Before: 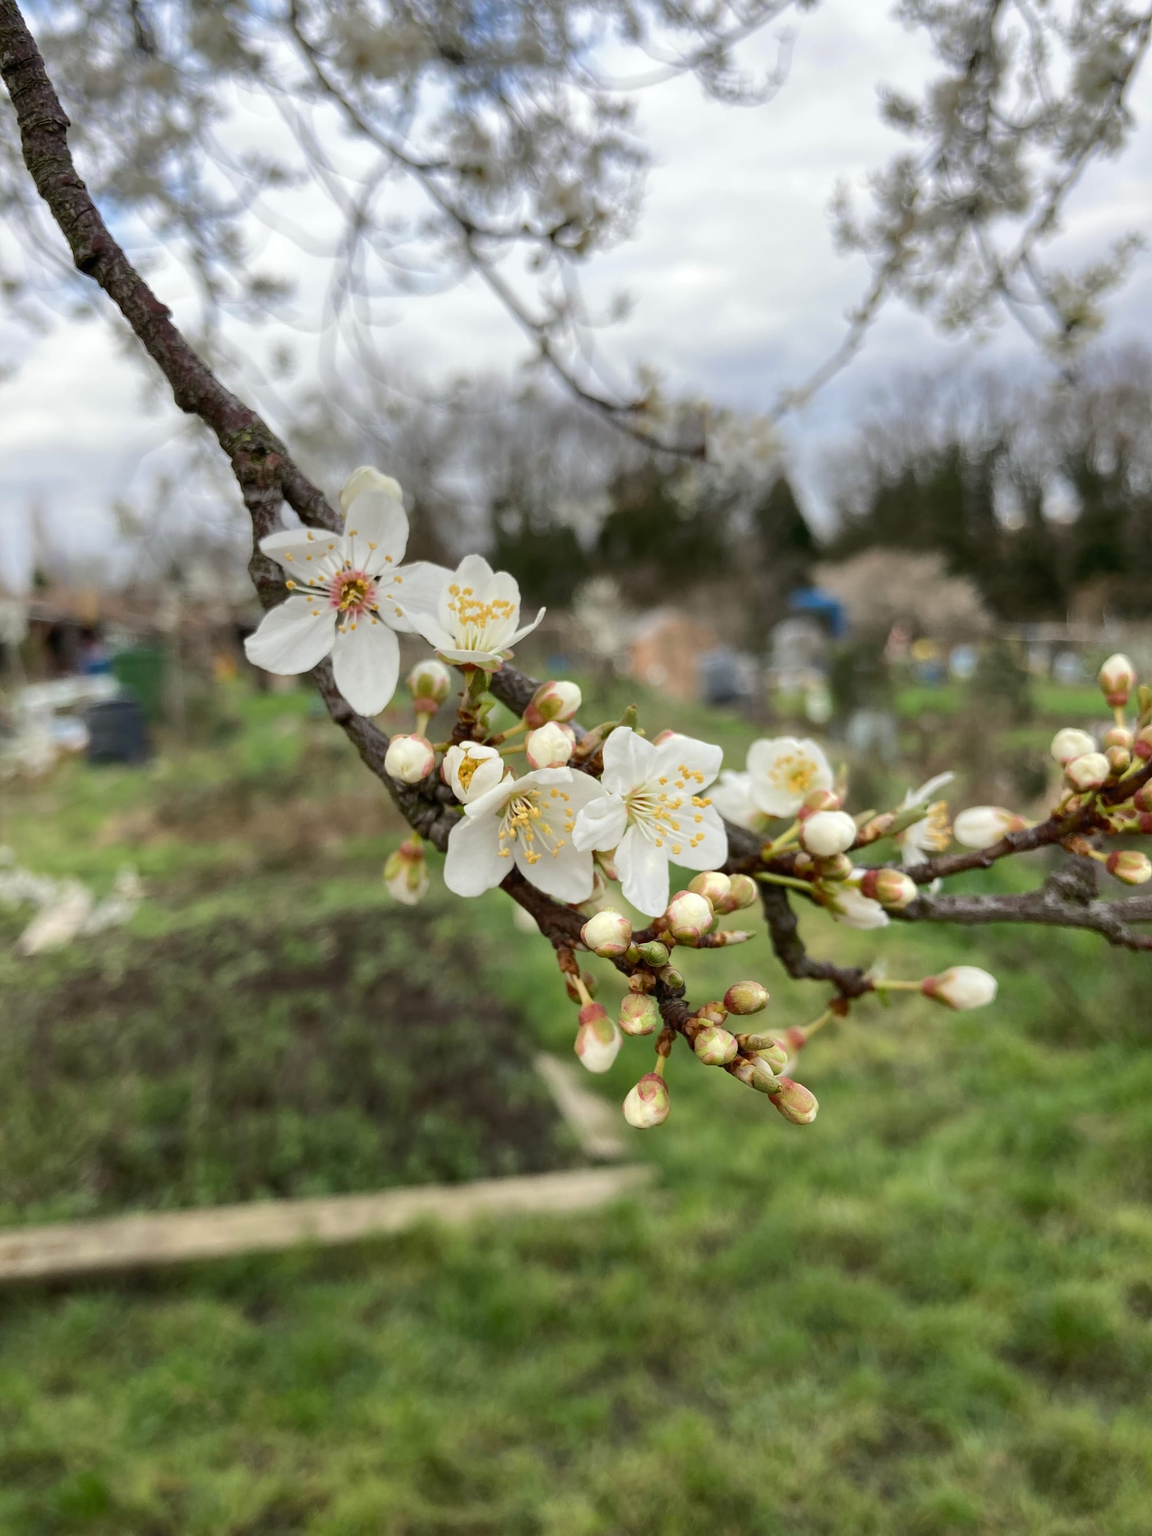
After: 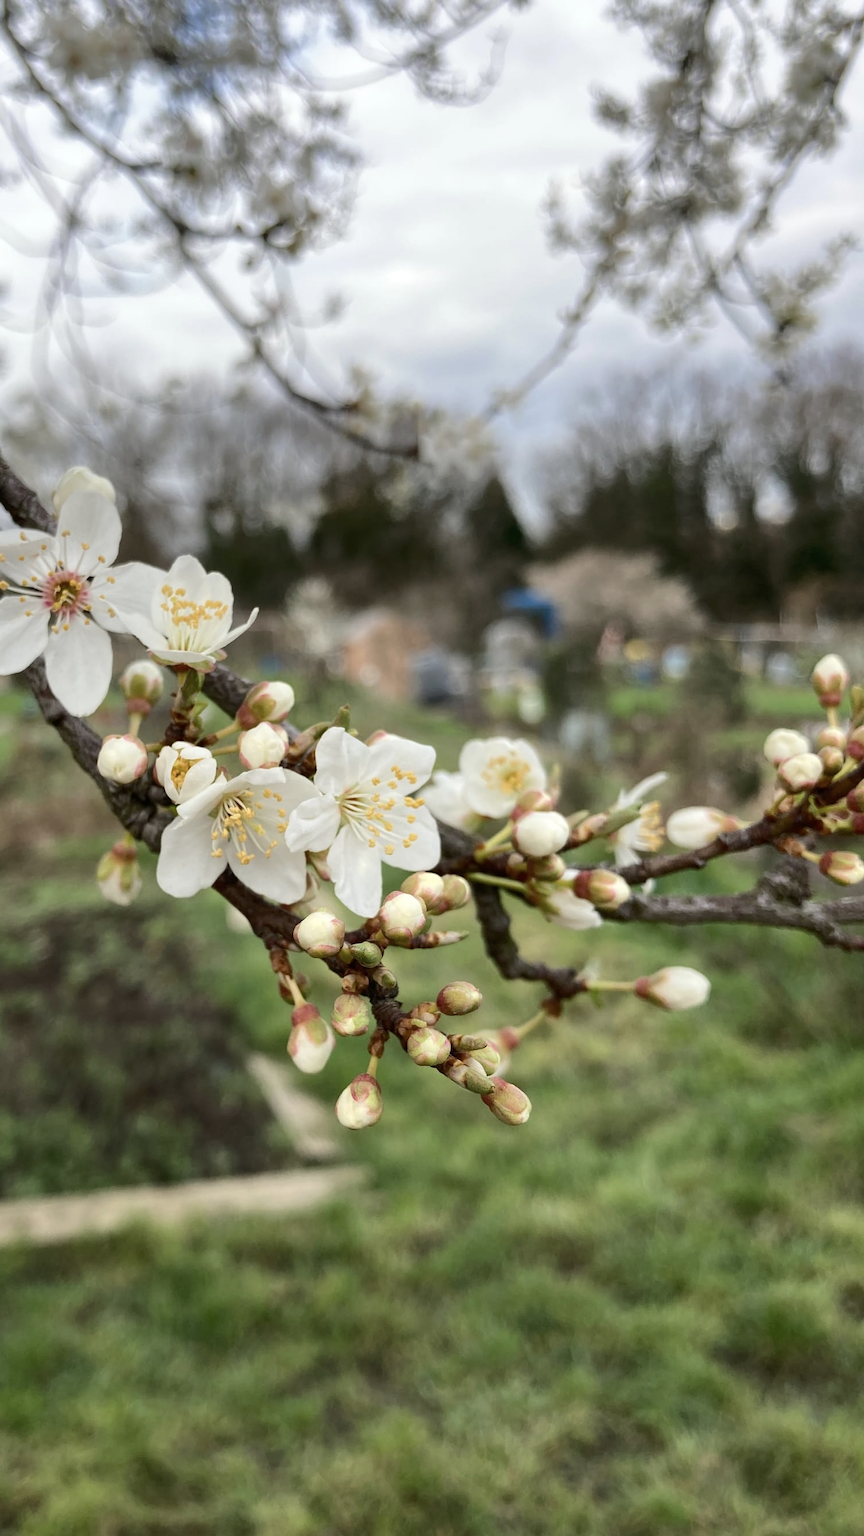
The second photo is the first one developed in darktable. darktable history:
crop and rotate: left 24.971%
contrast brightness saturation: contrast 0.112, saturation -0.176
